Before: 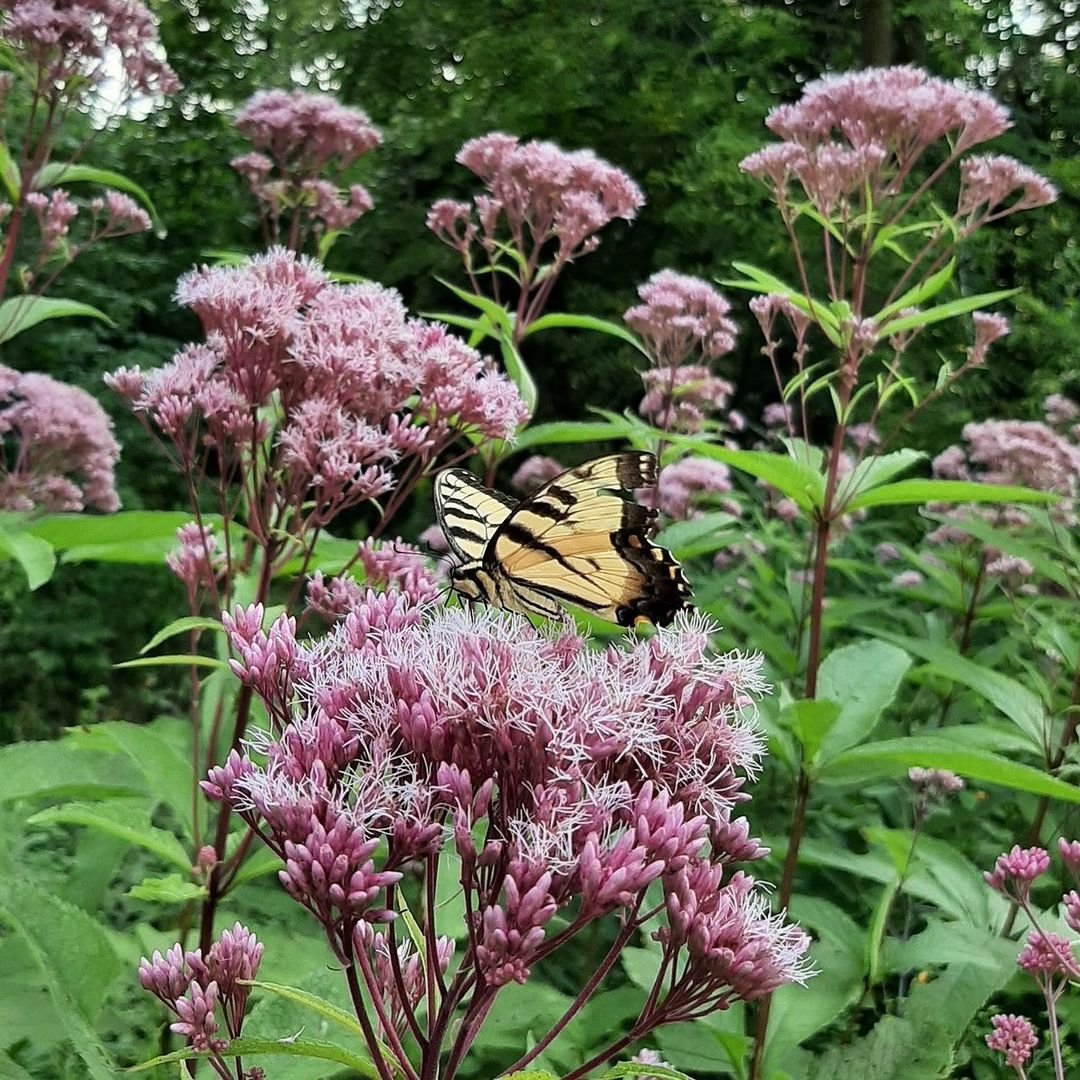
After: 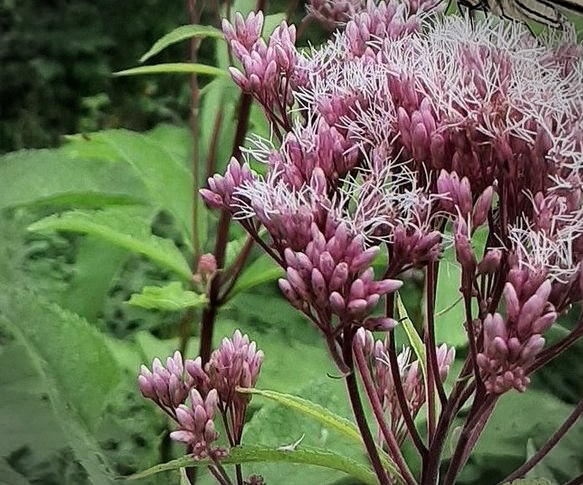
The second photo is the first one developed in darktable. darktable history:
vignetting: automatic ratio true
contrast brightness saturation: saturation -0.054
color correction: highlights b* 2.93
crop and rotate: top 54.863%, right 45.975%, bottom 0.194%
